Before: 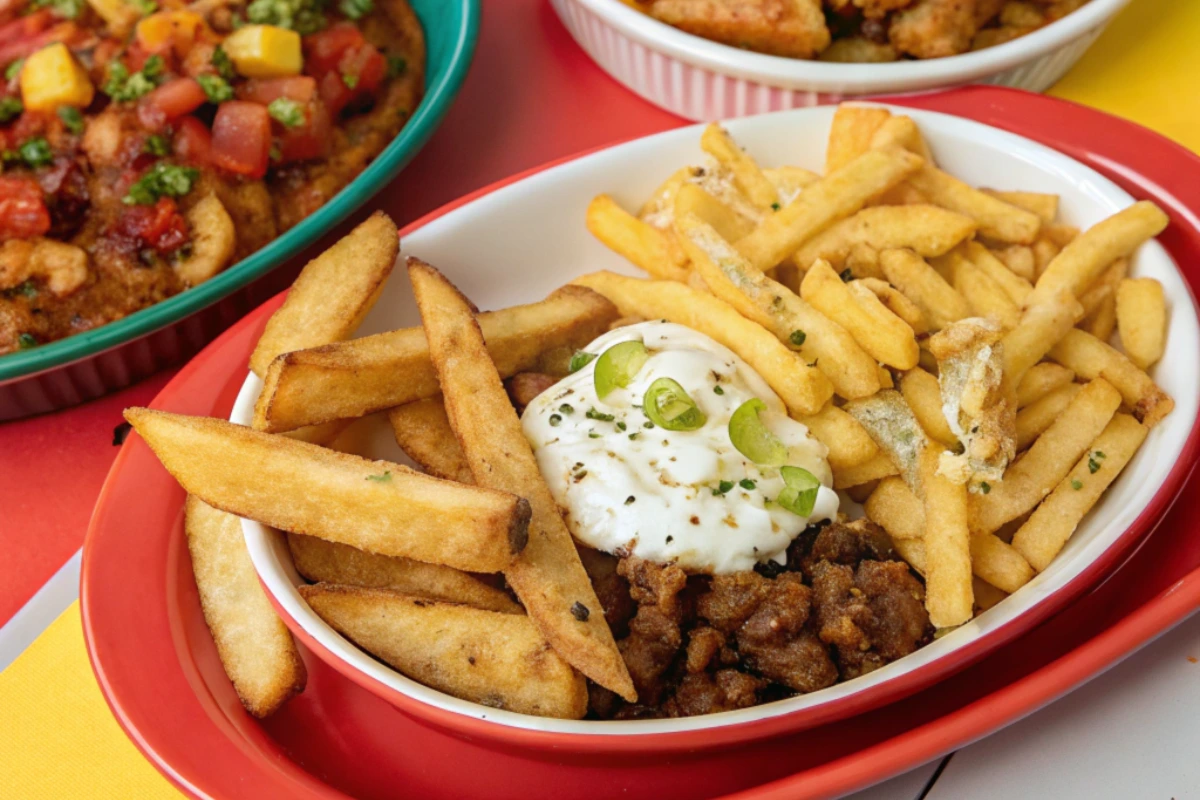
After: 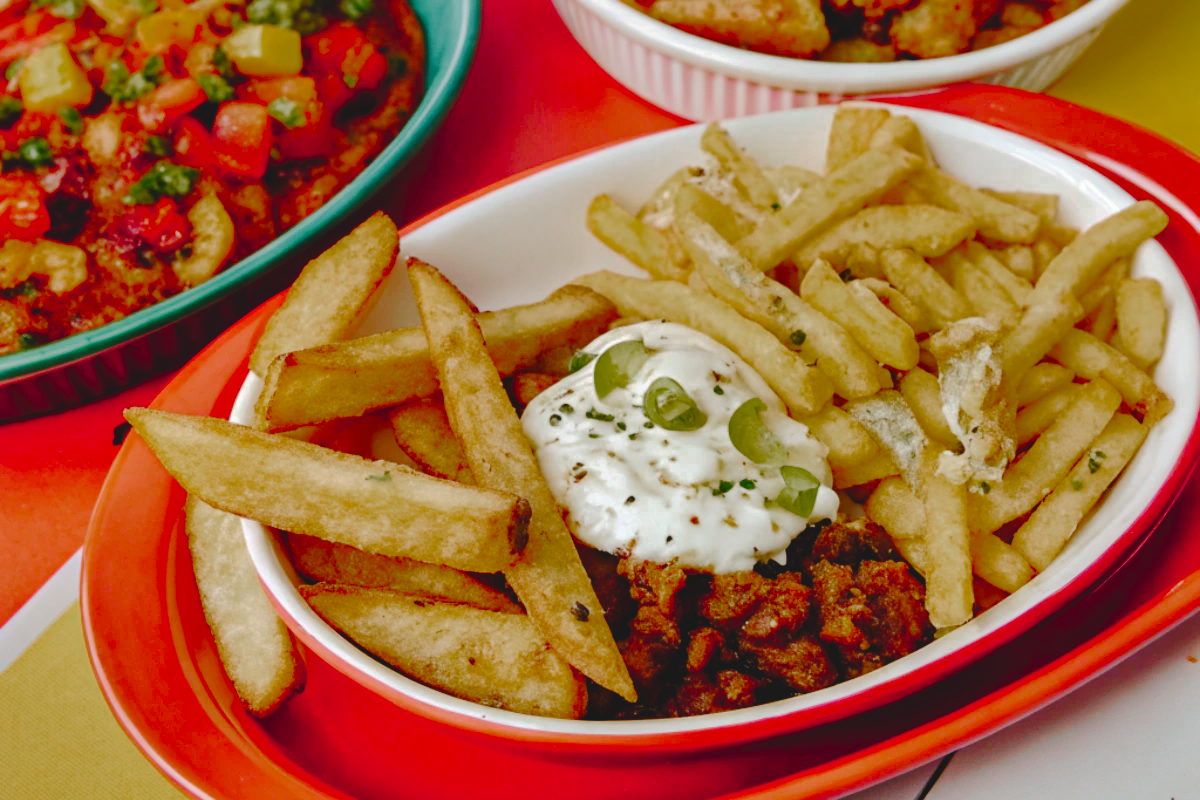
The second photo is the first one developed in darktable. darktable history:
shadows and highlights: soften with gaussian
tone curve: curves: ch0 [(0, 0) (0.003, 0.089) (0.011, 0.089) (0.025, 0.088) (0.044, 0.089) (0.069, 0.094) (0.1, 0.108) (0.136, 0.119) (0.177, 0.147) (0.224, 0.204) (0.277, 0.28) (0.335, 0.389) (0.399, 0.486) (0.468, 0.588) (0.543, 0.647) (0.623, 0.705) (0.709, 0.759) (0.801, 0.815) (0.898, 0.873) (1, 1)], preserve colors none
color zones: curves: ch0 [(0, 0.48) (0.209, 0.398) (0.305, 0.332) (0.429, 0.493) (0.571, 0.5) (0.714, 0.5) (0.857, 0.5) (1, 0.48)]; ch1 [(0, 0.633) (0.143, 0.586) (0.286, 0.489) (0.429, 0.448) (0.571, 0.31) (0.714, 0.335) (0.857, 0.492) (1, 0.633)]; ch2 [(0, 0.448) (0.143, 0.498) (0.286, 0.5) (0.429, 0.5) (0.571, 0.5) (0.714, 0.5) (0.857, 0.5) (1, 0.448)]
